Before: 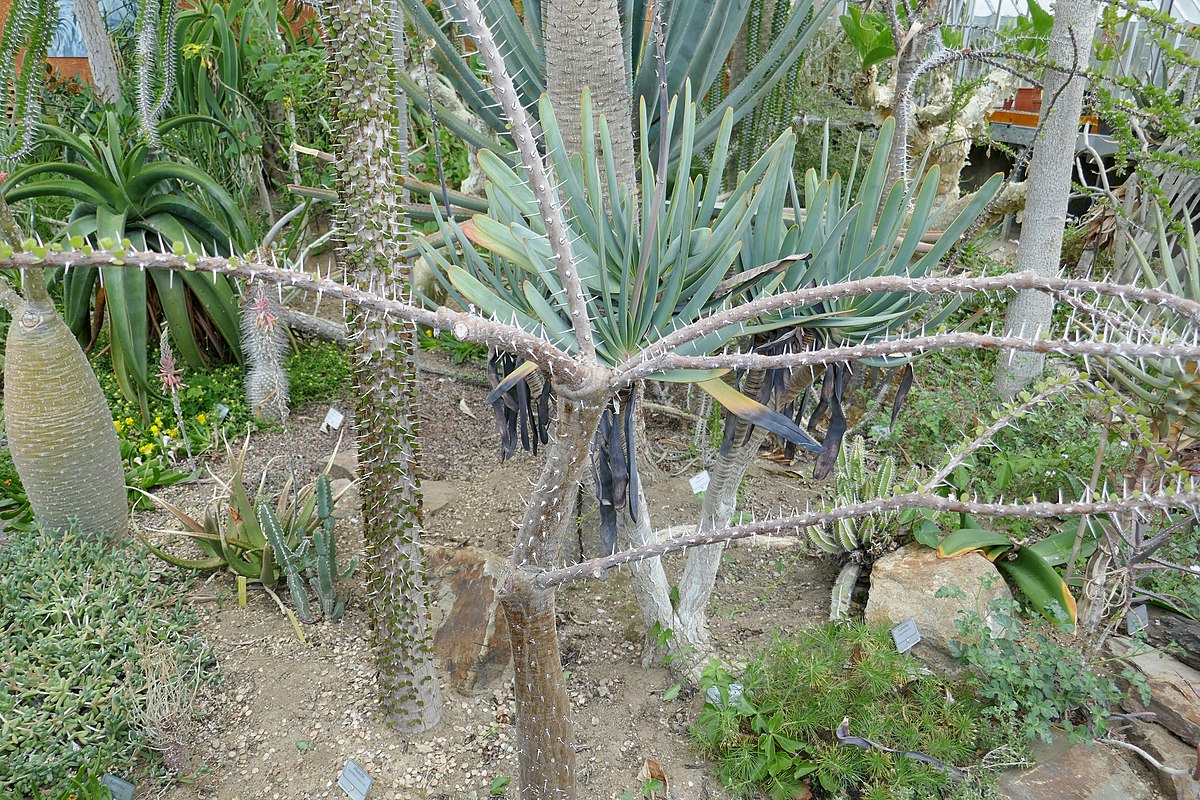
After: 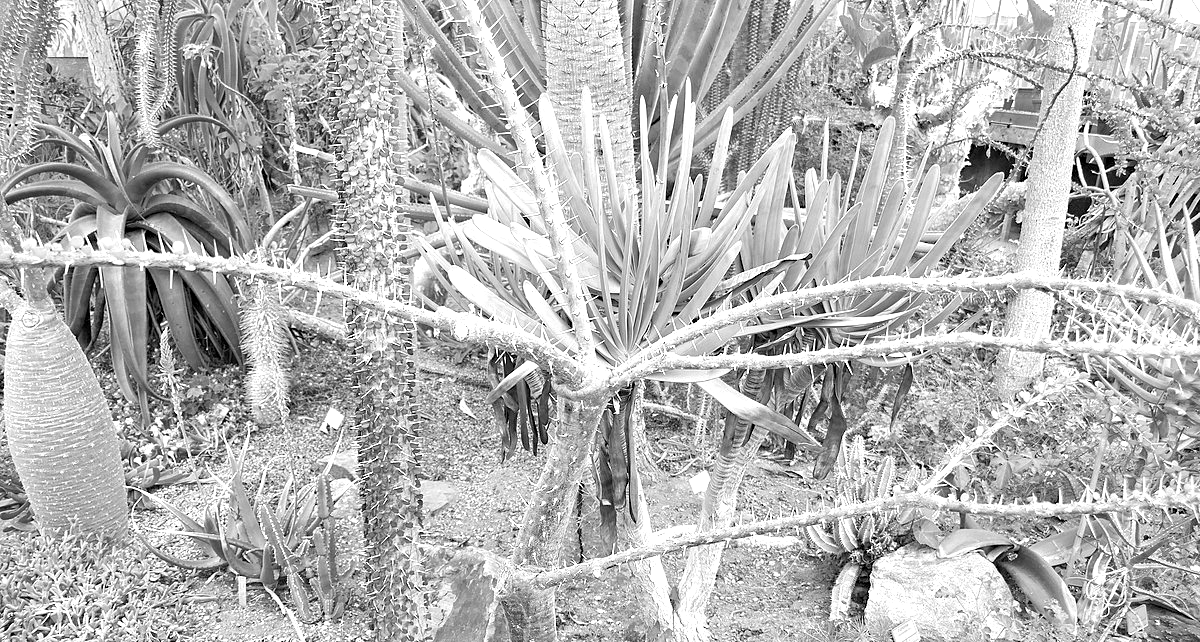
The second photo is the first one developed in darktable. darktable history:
contrast brightness saturation: saturation -1
exposure: black level correction 0.001, exposure 1.05 EV, compensate exposure bias true, compensate highlight preservation false
crop: bottom 19.644%
haze removal: compatibility mode true, adaptive false
